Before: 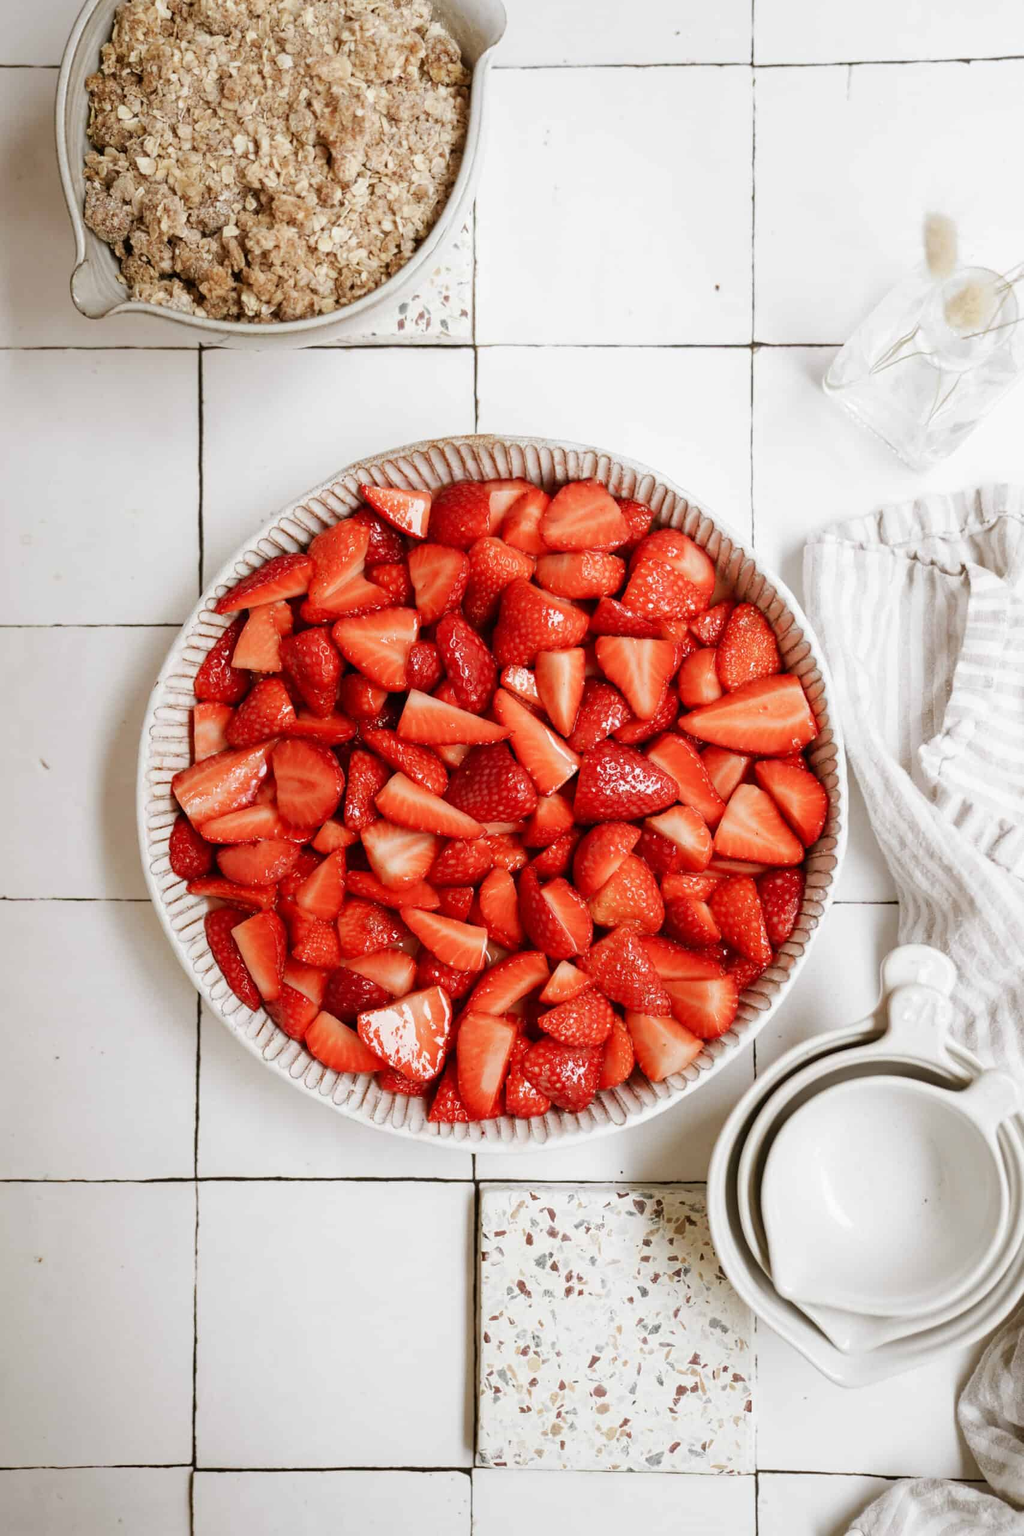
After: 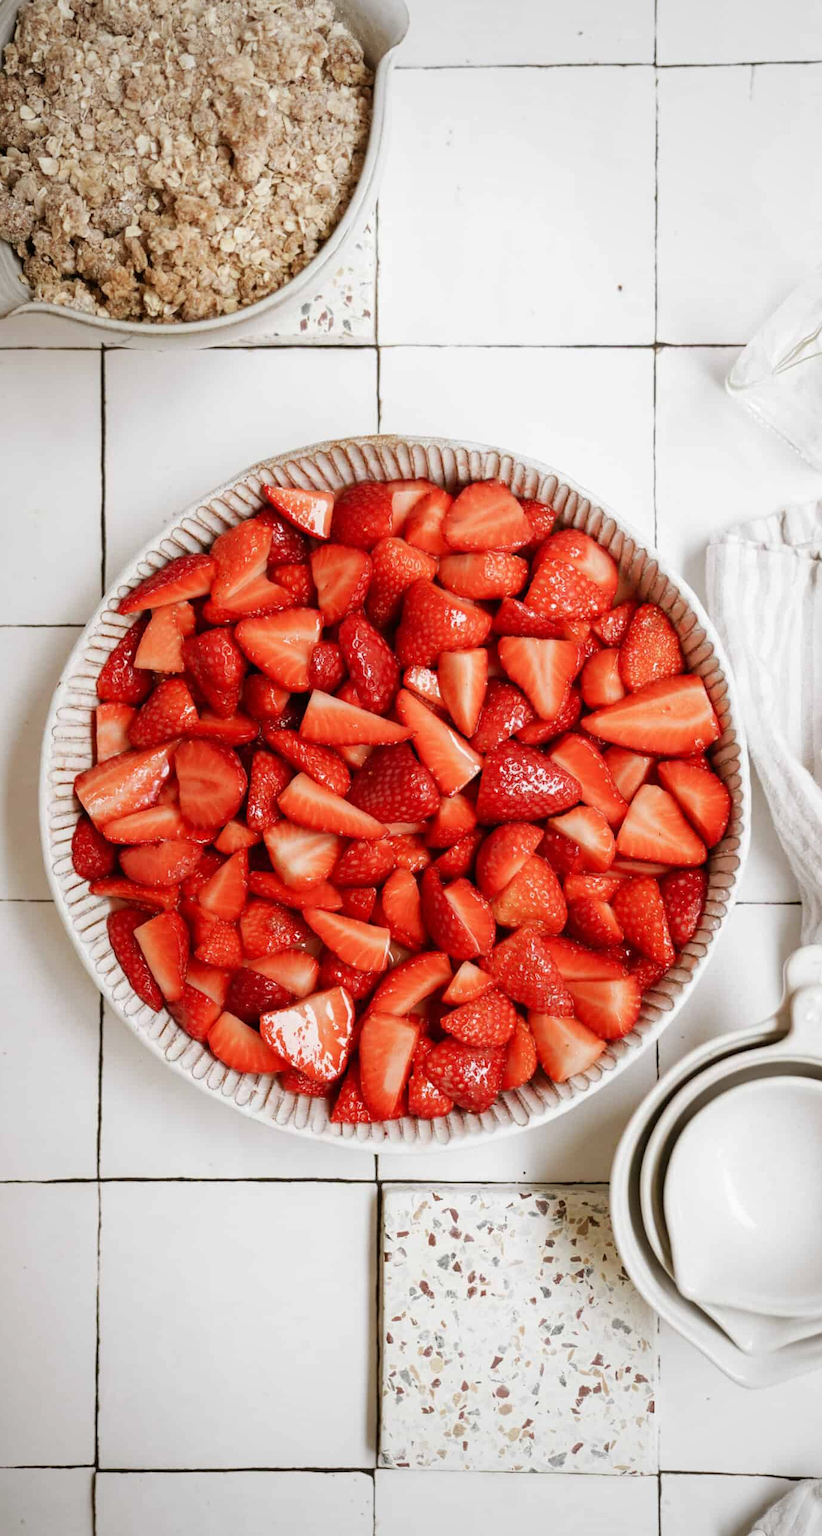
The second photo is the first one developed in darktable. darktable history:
crop and rotate: left 9.589%, right 10.12%
vignetting: fall-off start 71.51%, brightness -0.19, saturation -0.301
